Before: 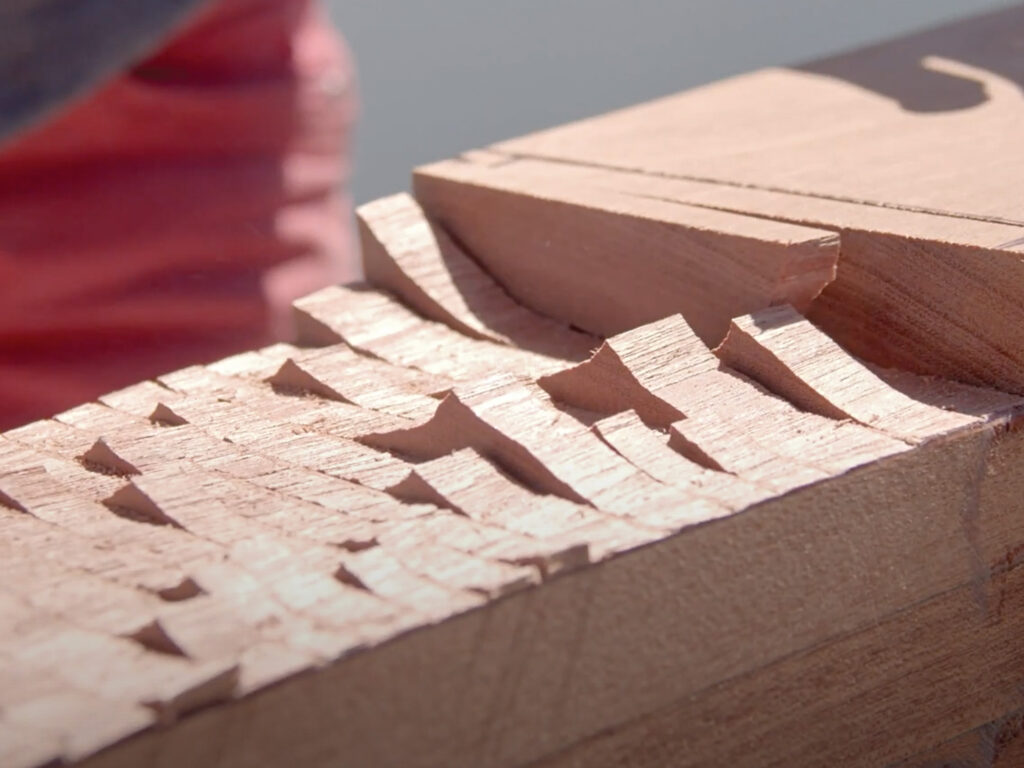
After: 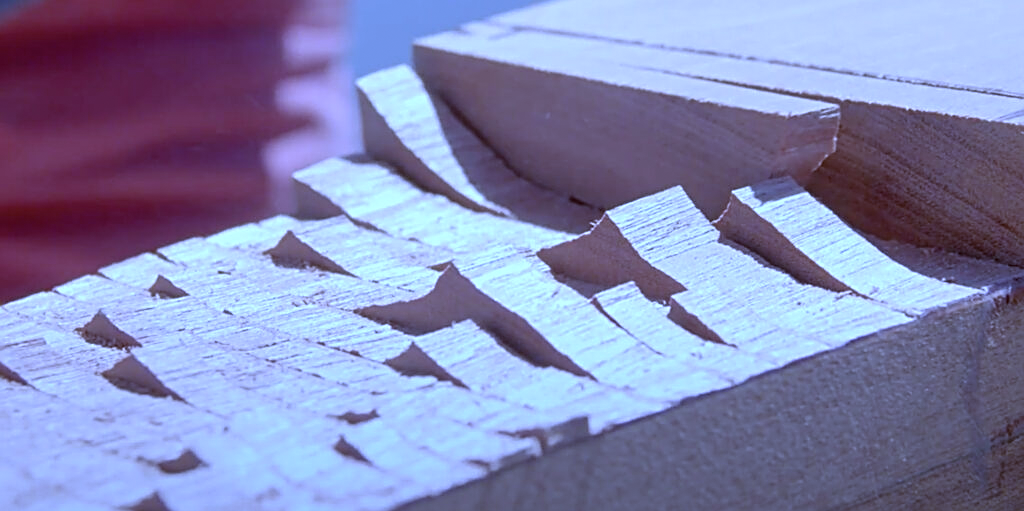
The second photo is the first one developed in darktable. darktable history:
crop: top 16.727%, bottom 16.727%
sharpen: on, module defaults
grain: coarseness 0.81 ISO, strength 1.34%, mid-tones bias 0%
white balance: red 0.766, blue 1.537
